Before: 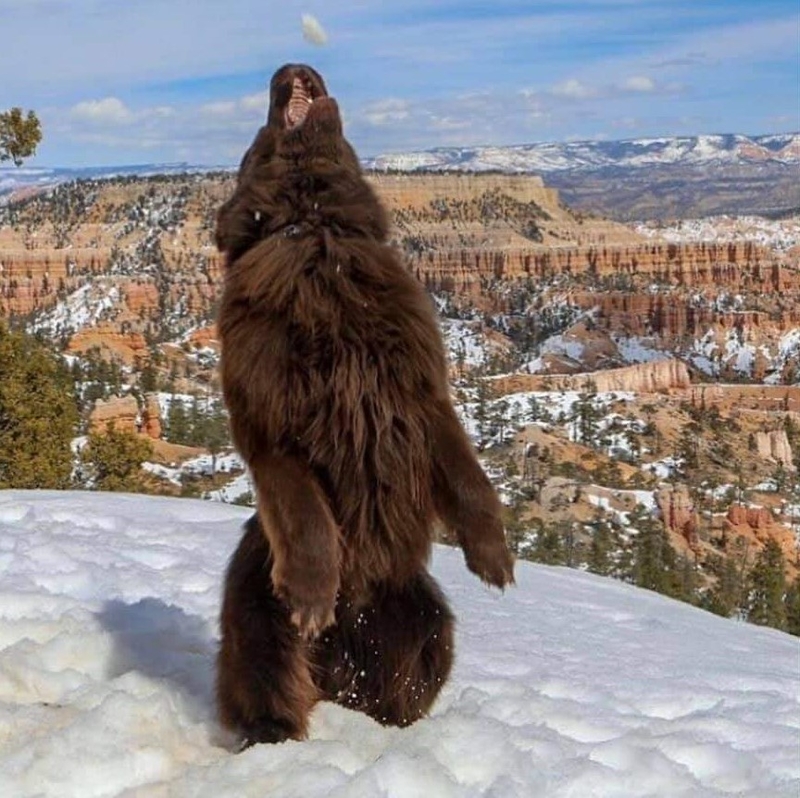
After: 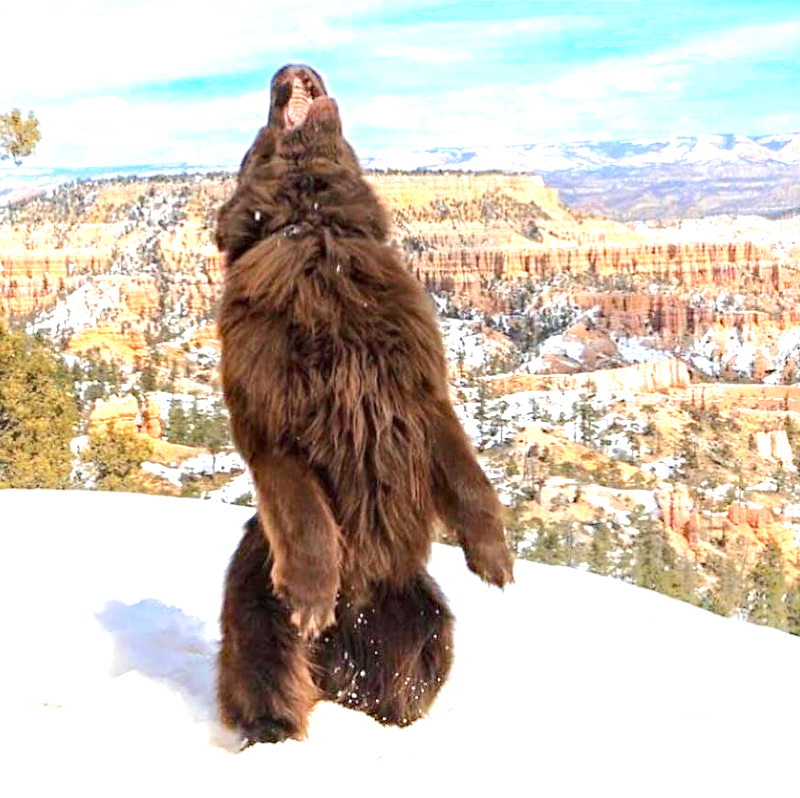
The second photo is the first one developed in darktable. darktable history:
shadows and highlights: shadows -70, highlights 35, soften with gaussian
exposure: black level correction 0, exposure 1.7 EV, compensate exposure bias true, compensate highlight preservation false
haze removal: compatibility mode true, adaptive false
